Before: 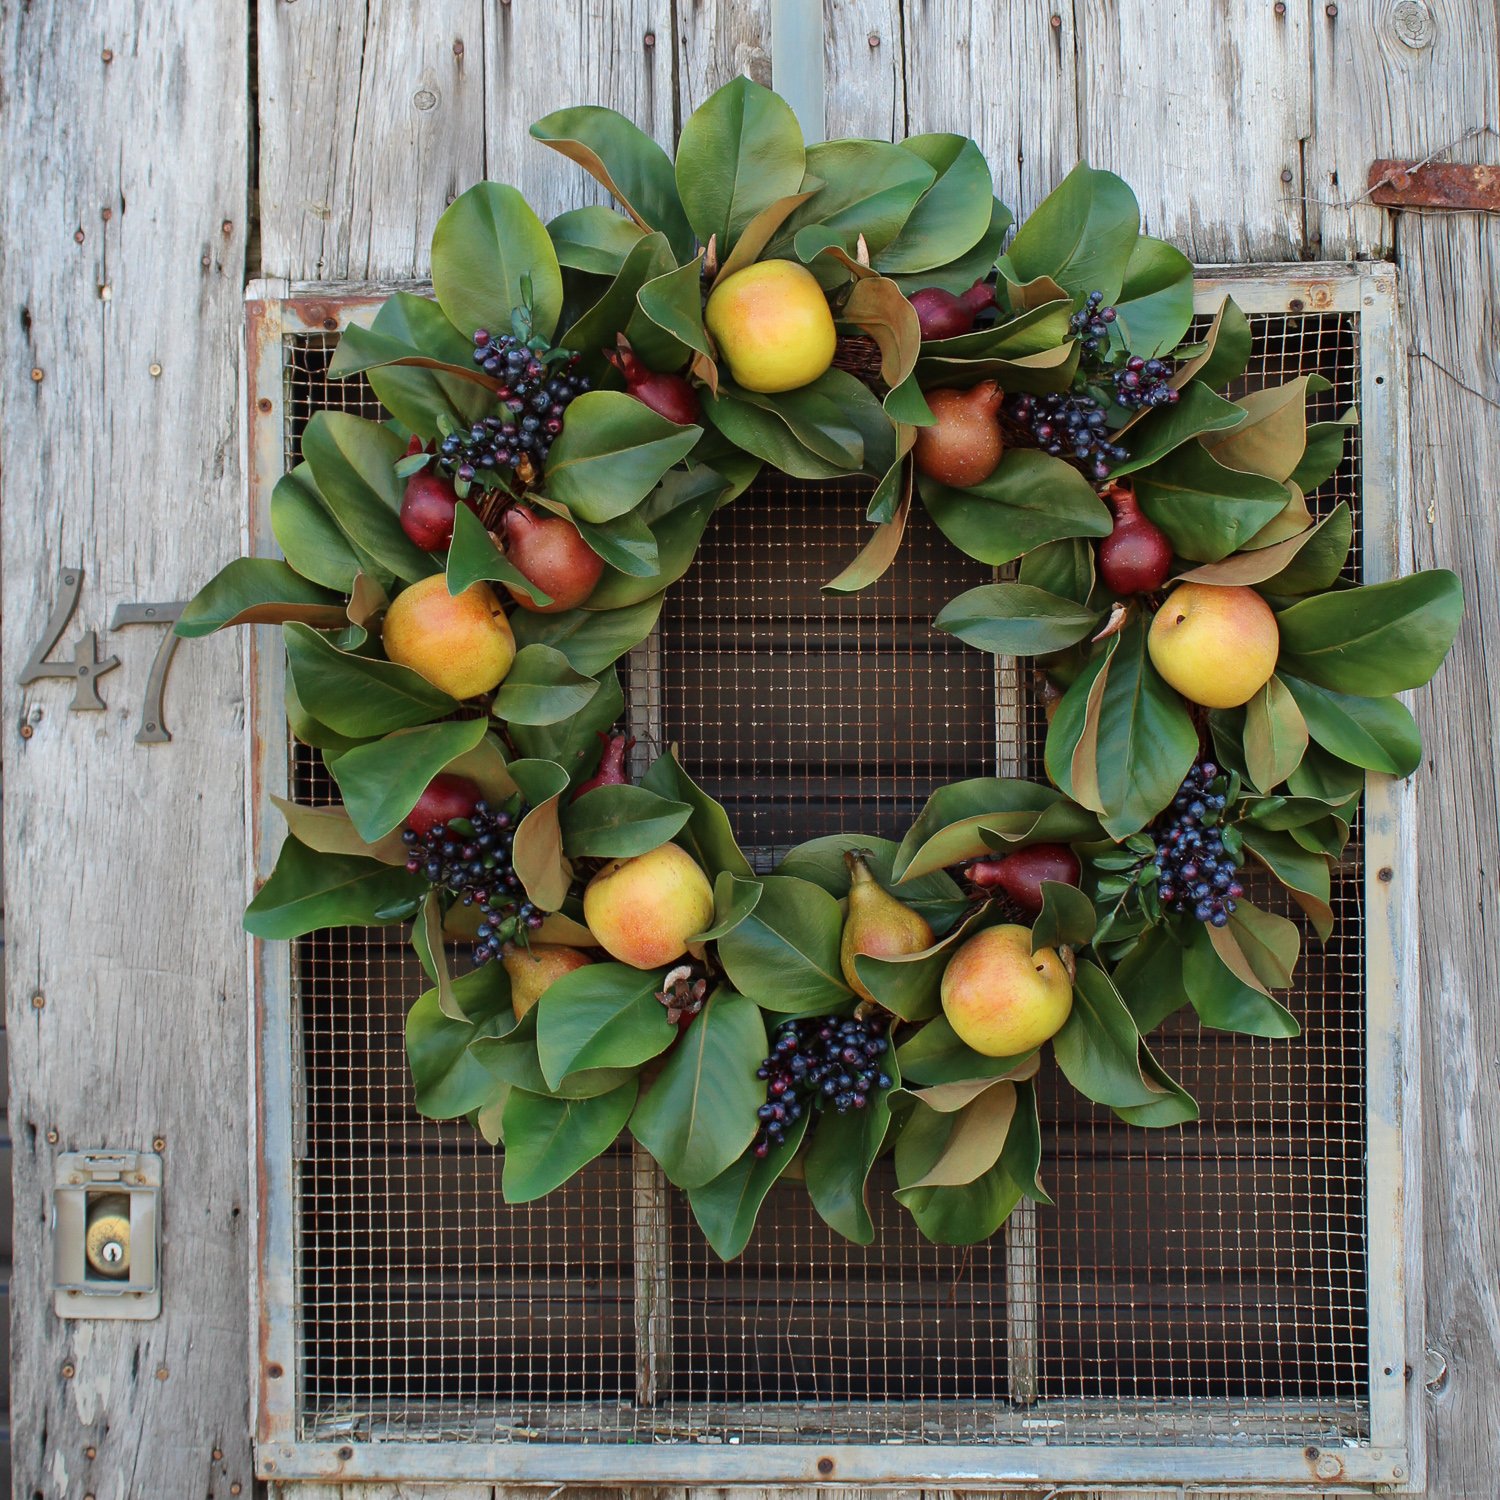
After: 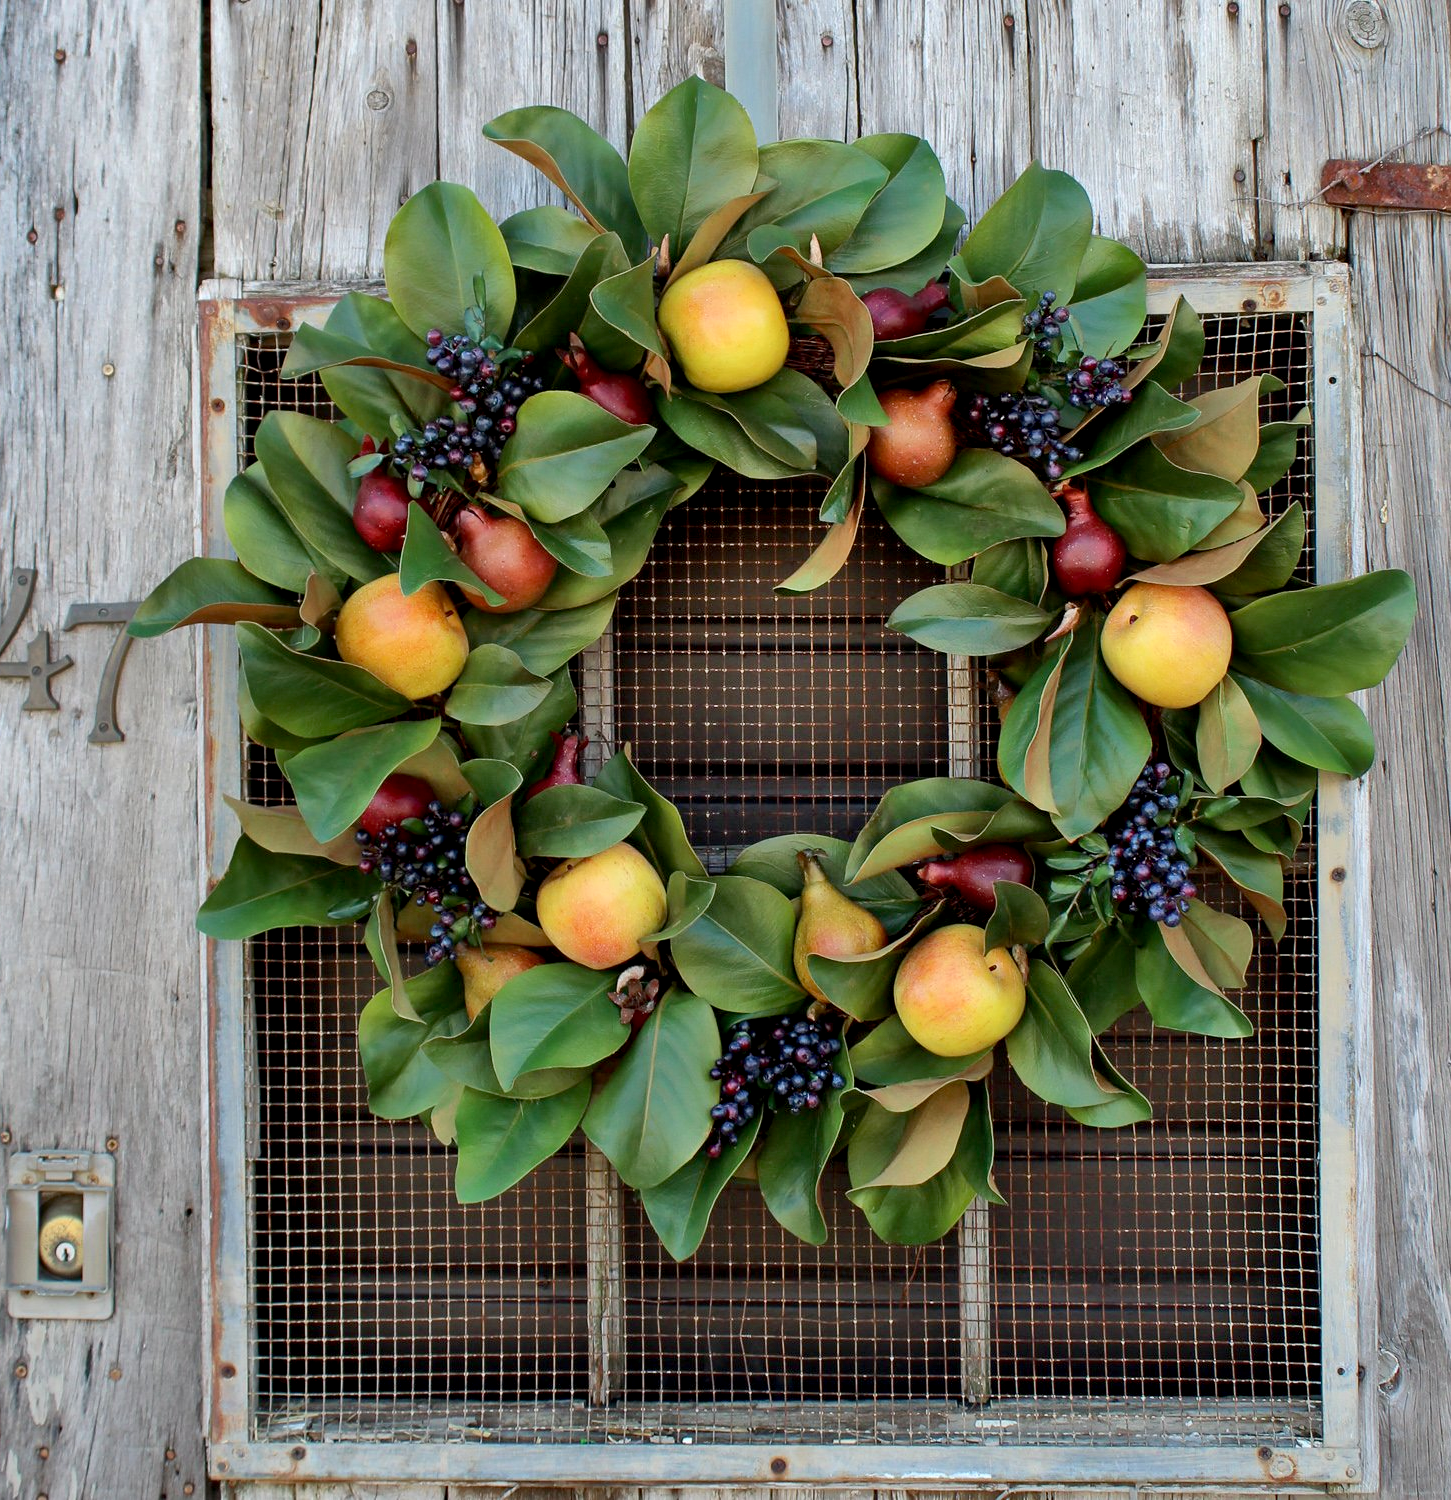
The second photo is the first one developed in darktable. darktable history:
exposure: black level correction 0.007, exposure 0.093 EV, compensate highlight preservation false
crop and rotate: left 3.238%
shadows and highlights: soften with gaussian
